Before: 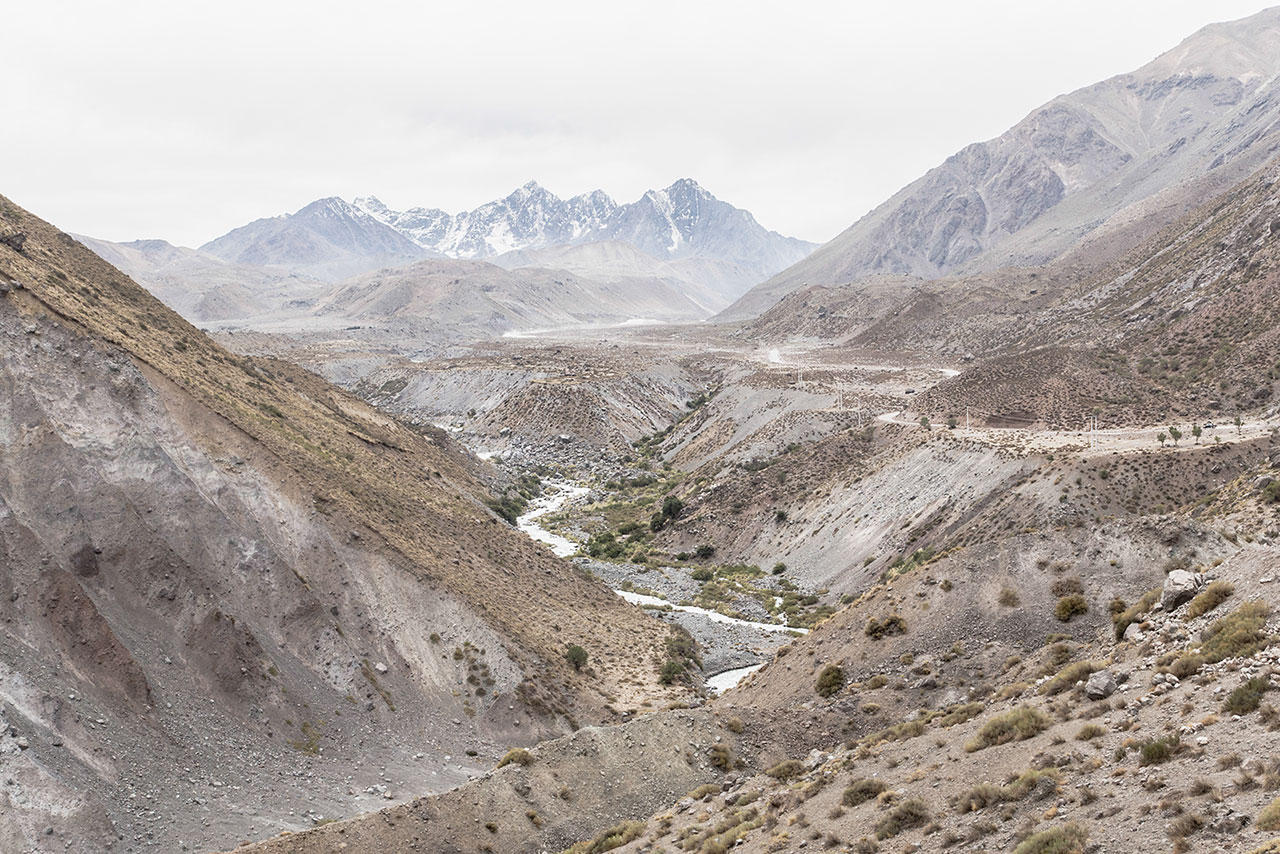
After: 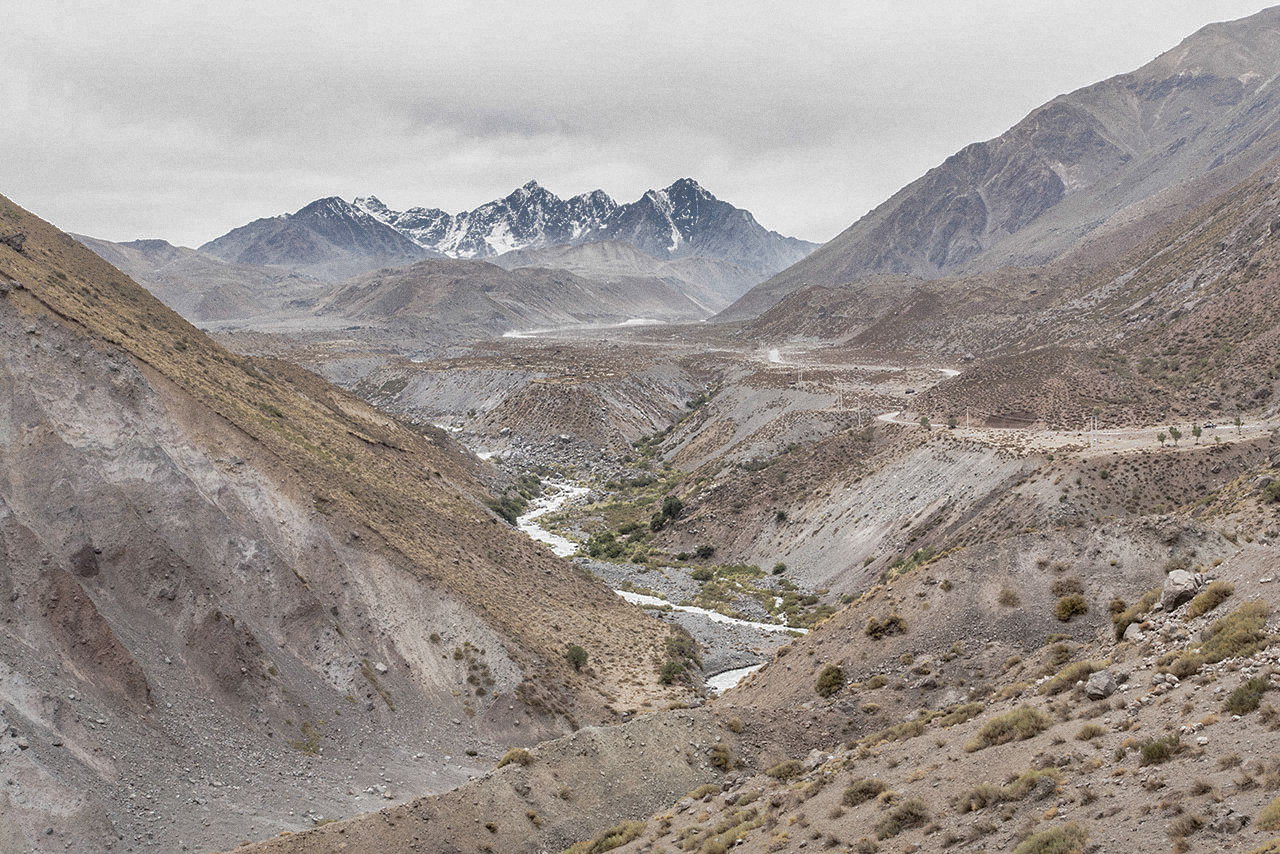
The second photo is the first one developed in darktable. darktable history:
shadows and highlights: shadows -19.91, highlights -73.15
grain: coarseness 0.47 ISO
